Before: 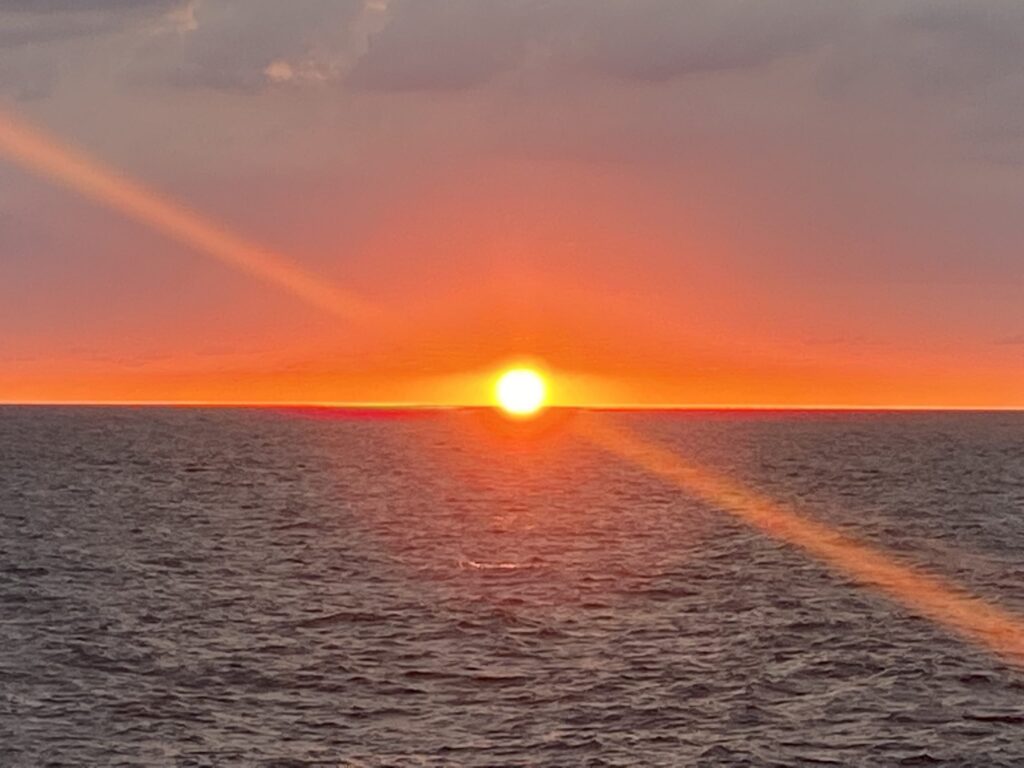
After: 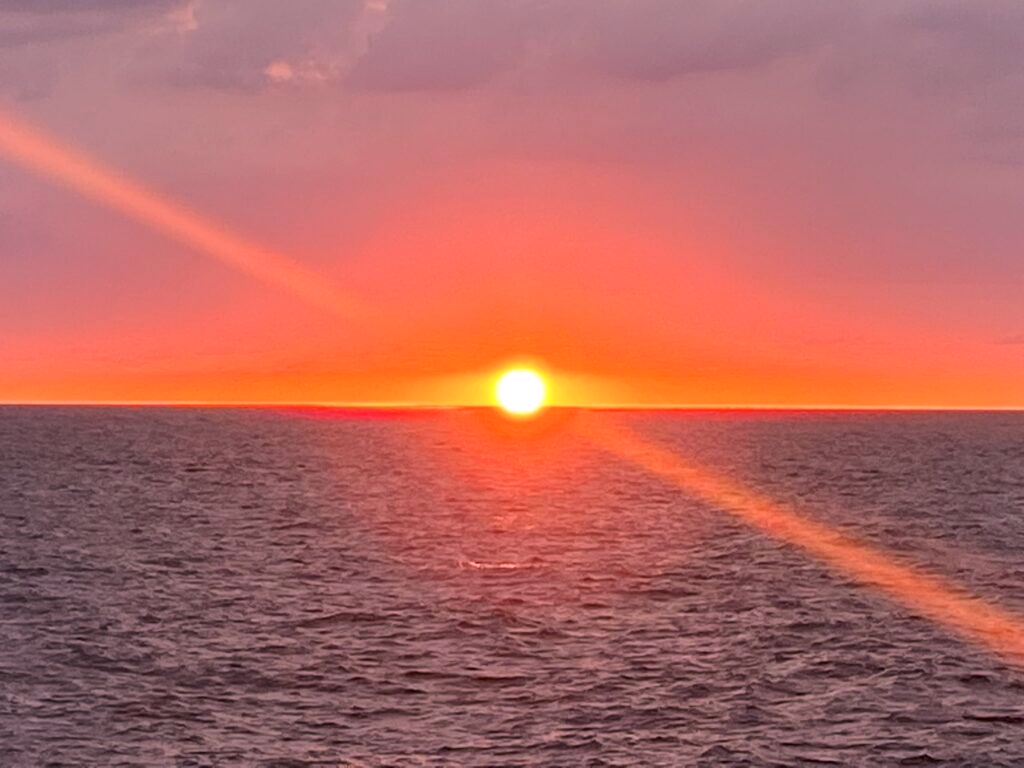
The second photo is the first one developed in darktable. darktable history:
exposure: exposure 0 EV, compensate highlight preservation false
white balance: red 1.188, blue 1.11
